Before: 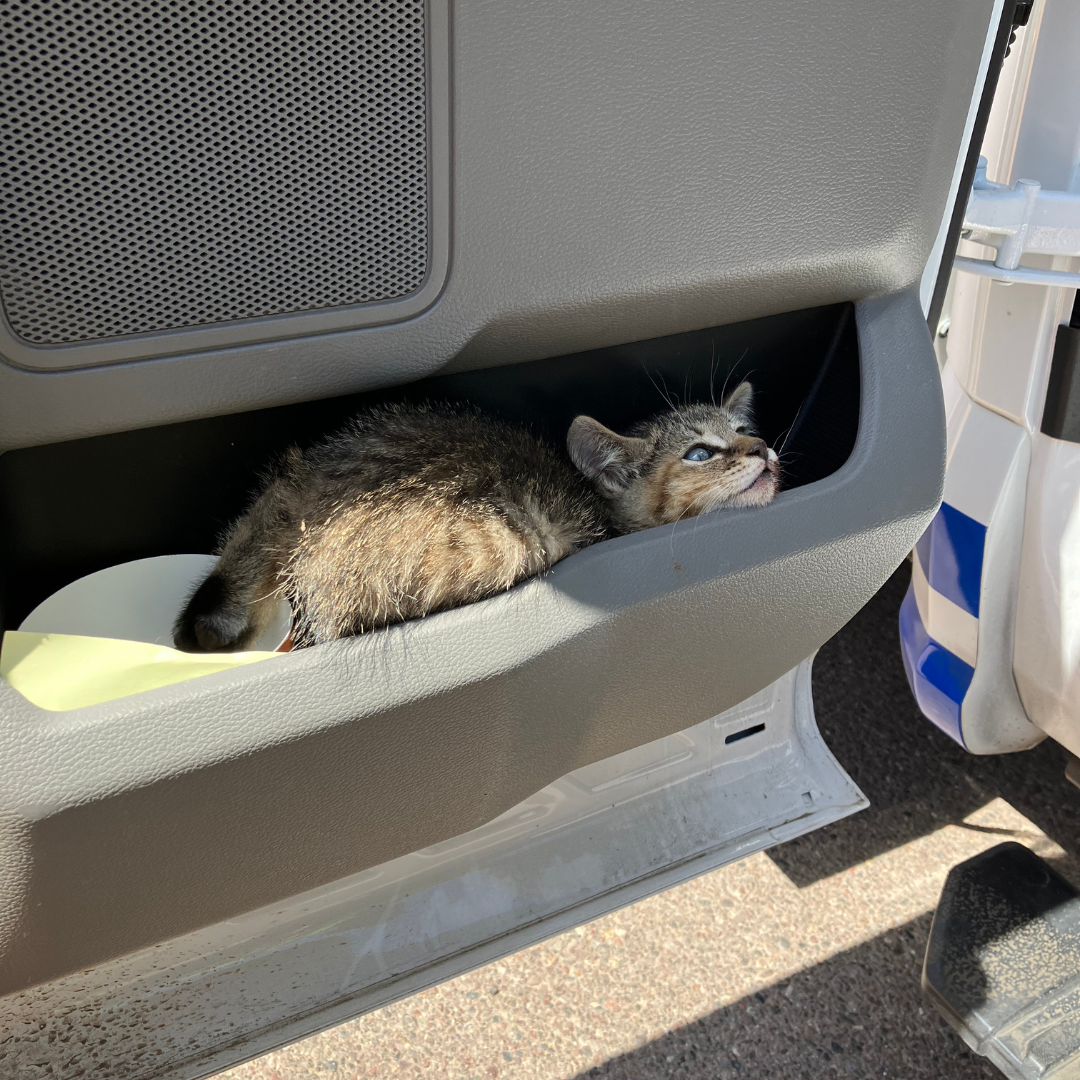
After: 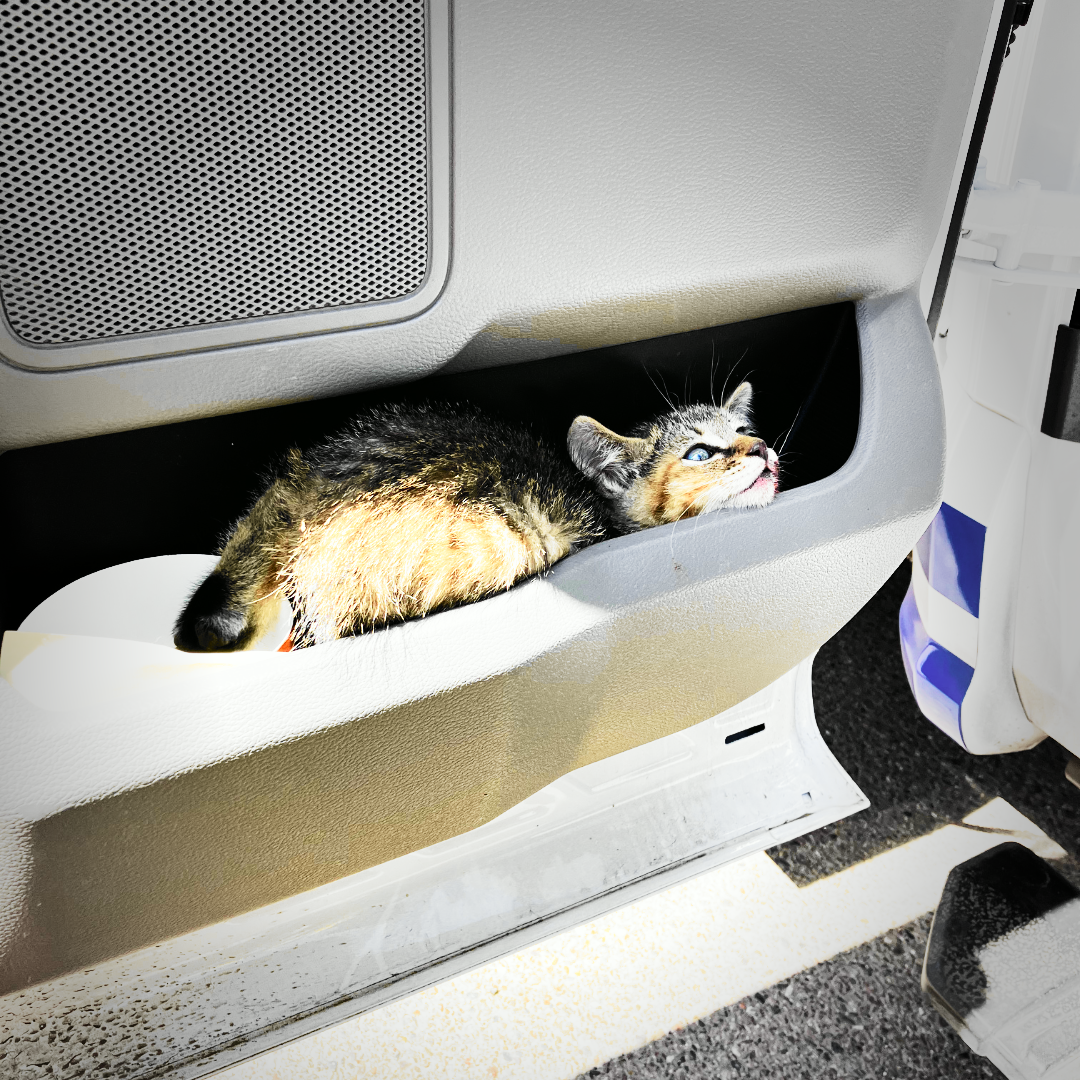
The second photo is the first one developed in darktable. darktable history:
tone curve: curves: ch0 [(0, 0) (0.055, 0.057) (0.258, 0.307) (0.434, 0.543) (0.517, 0.657) (0.745, 0.874) (1, 1)]; ch1 [(0, 0) (0.346, 0.307) (0.418, 0.383) (0.46, 0.439) (0.482, 0.493) (0.502, 0.497) (0.517, 0.506) (0.55, 0.561) (0.588, 0.61) (0.646, 0.688) (1, 1)]; ch2 [(0, 0) (0.346, 0.34) (0.431, 0.45) (0.485, 0.499) (0.5, 0.503) (0.527, 0.508) (0.545, 0.562) (0.679, 0.706) (1, 1)], color space Lab, independent channels, preserve colors none
vignetting: fall-off start 64.63%, center (-0.034, 0.148), width/height ratio 0.881
shadows and highlights: soften with gaussian
base curve: curves: ch0 [(0, 0) (0.007, 0.004) (0.027, 0.03) (0.046, 0.07) (0.207, 0.54) (0.442, 0.872) (0.673, 0.972) (1, 1)], preserve colors none
